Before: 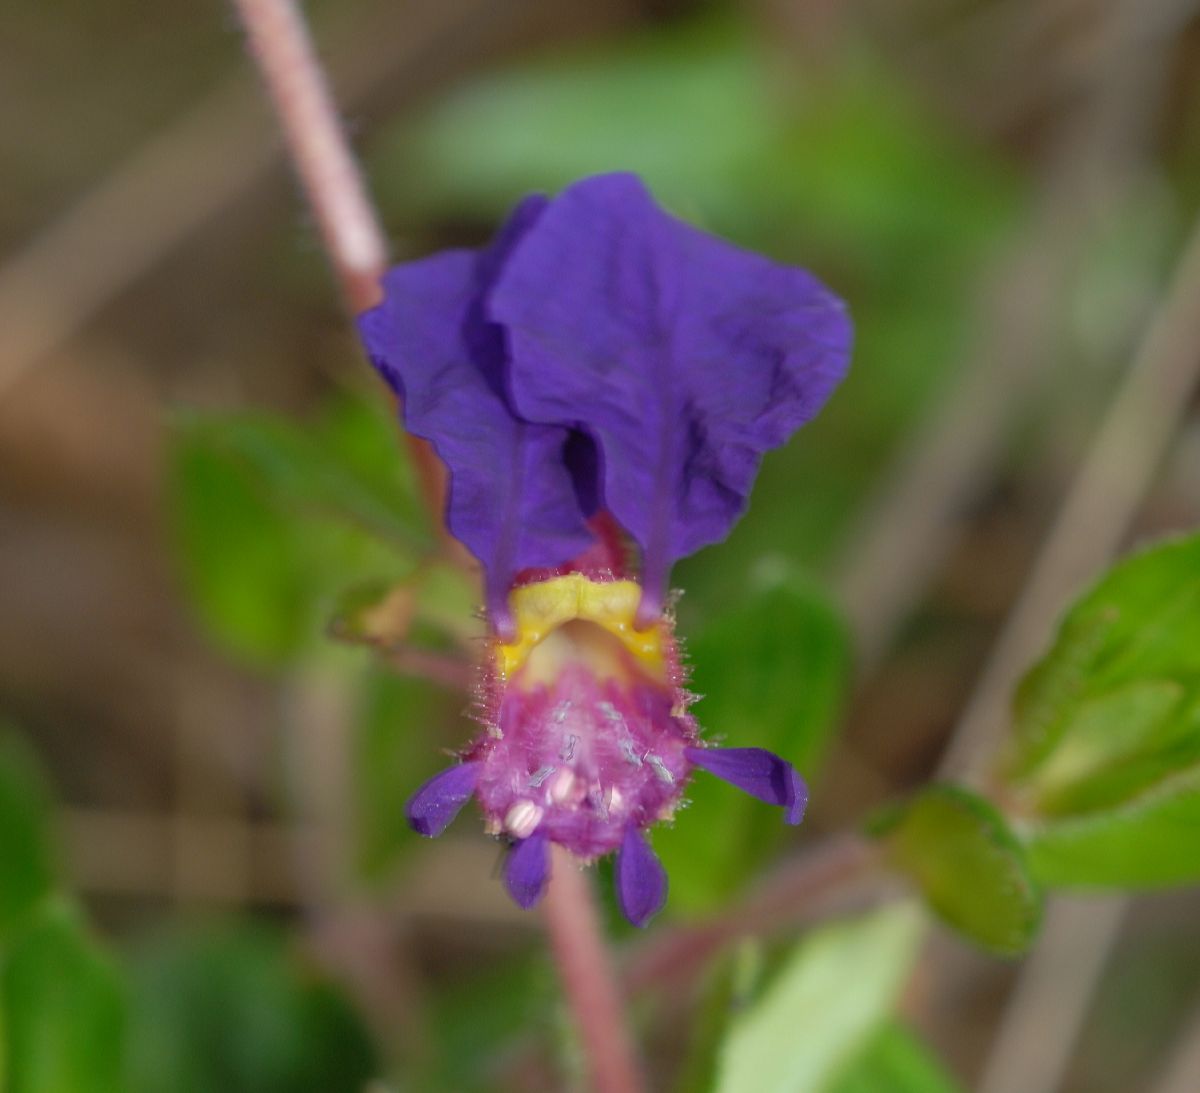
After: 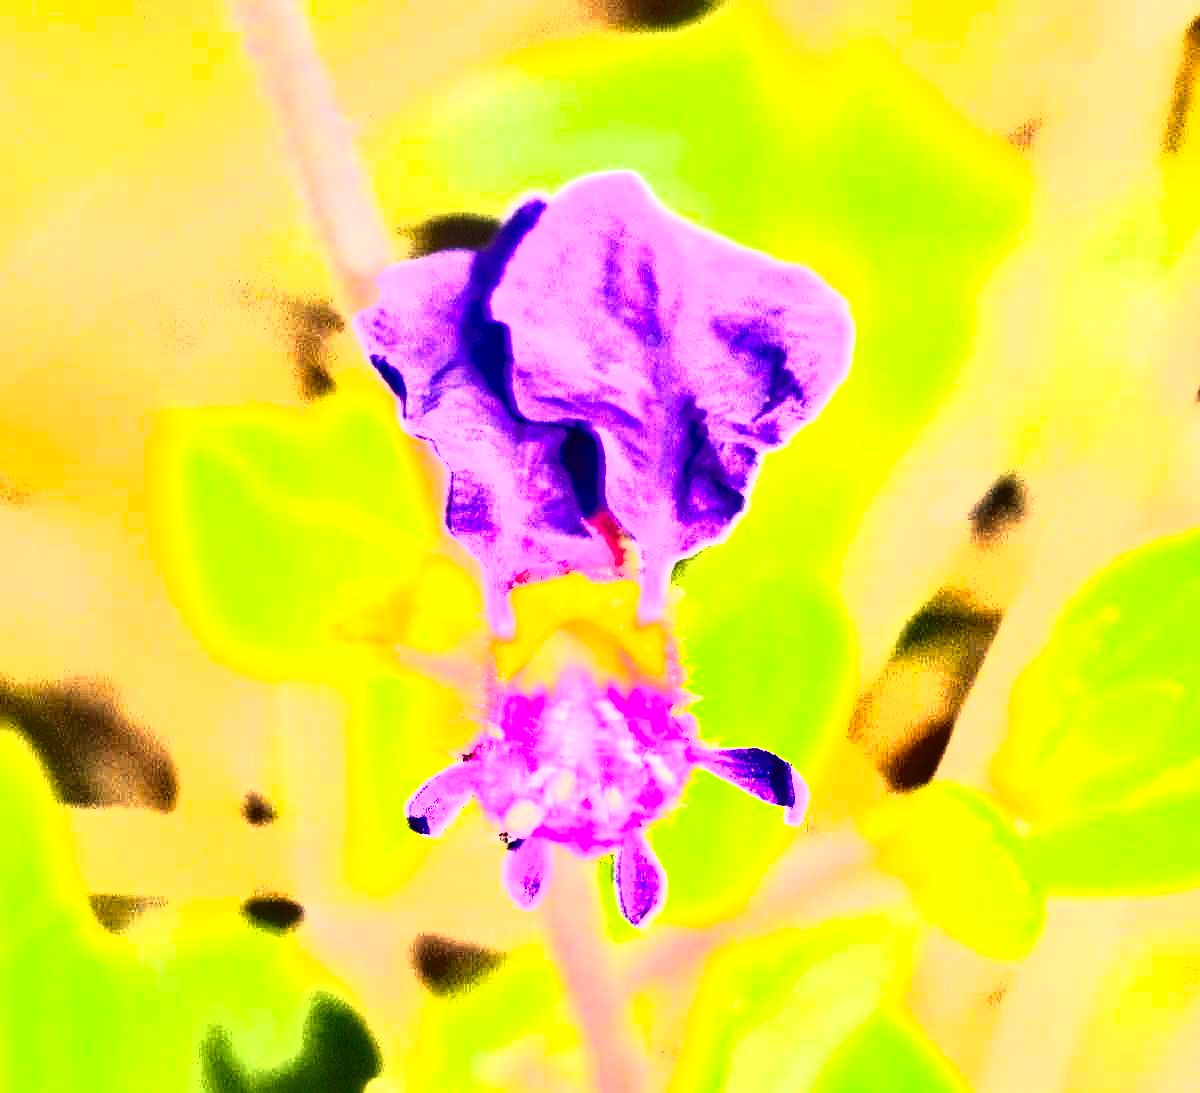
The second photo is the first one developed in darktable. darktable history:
exposure: black level correction 0.001, exposure 1.306 EV, compensate highlight preservation false
tone curve: curves: ch0 [(0, 0) (0.003, 0.01) (0.011, 0.011) (0.025, 0.008) (0.044, 0.007) (0.069, 0.006) (0.1, 0.005) (0.136, 0.015) (0.177, 0.094) (0.224, 0.241) (0.277, 0.369) (0.335, 0.5) (0.399, 0.648) (0.468, 0.811) (0.543, 0.975) (0.623, 0.989) (0.709, 0.989) (0.801, 0.99) (0.898, 0.99) (1, 1)], color space Lab, independent channels, preserve colors none
contrast brightness saturation: contrast 0.818, brightness 0.592, saturation 0.574
color balance rgb: perceptual saturation grading › global saturation 16.627%, perceptual brilliance grading › global brilliance 1.196%, perceptual brilliance grading › highlights -3.511%, global vibrance 40.222%
shadows and highlights: shadows 58.66, soften with gaussian
sharpen: amount 0.214
color correction: highlights a* 19.83, highlights b* 27.53, shadows a* 3.35, shadows b* -17.23, saturation 0.749
filmic rgb: black relative exposure -8.04 EV, white relative exposure 3.95 EV, hardness 4.24
